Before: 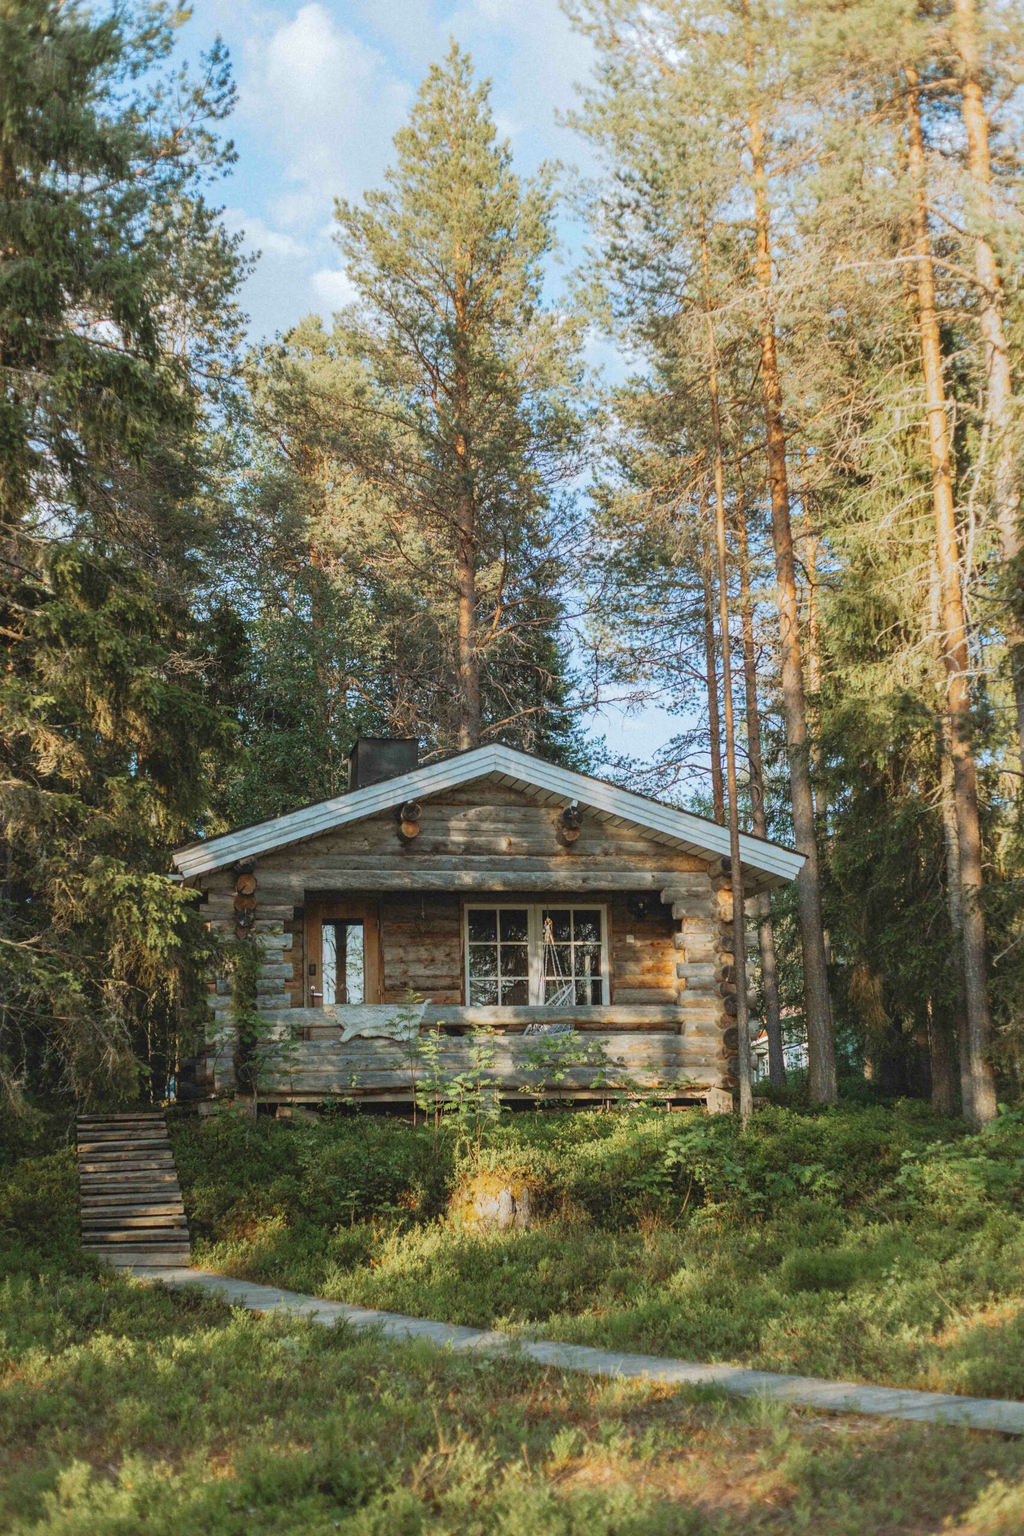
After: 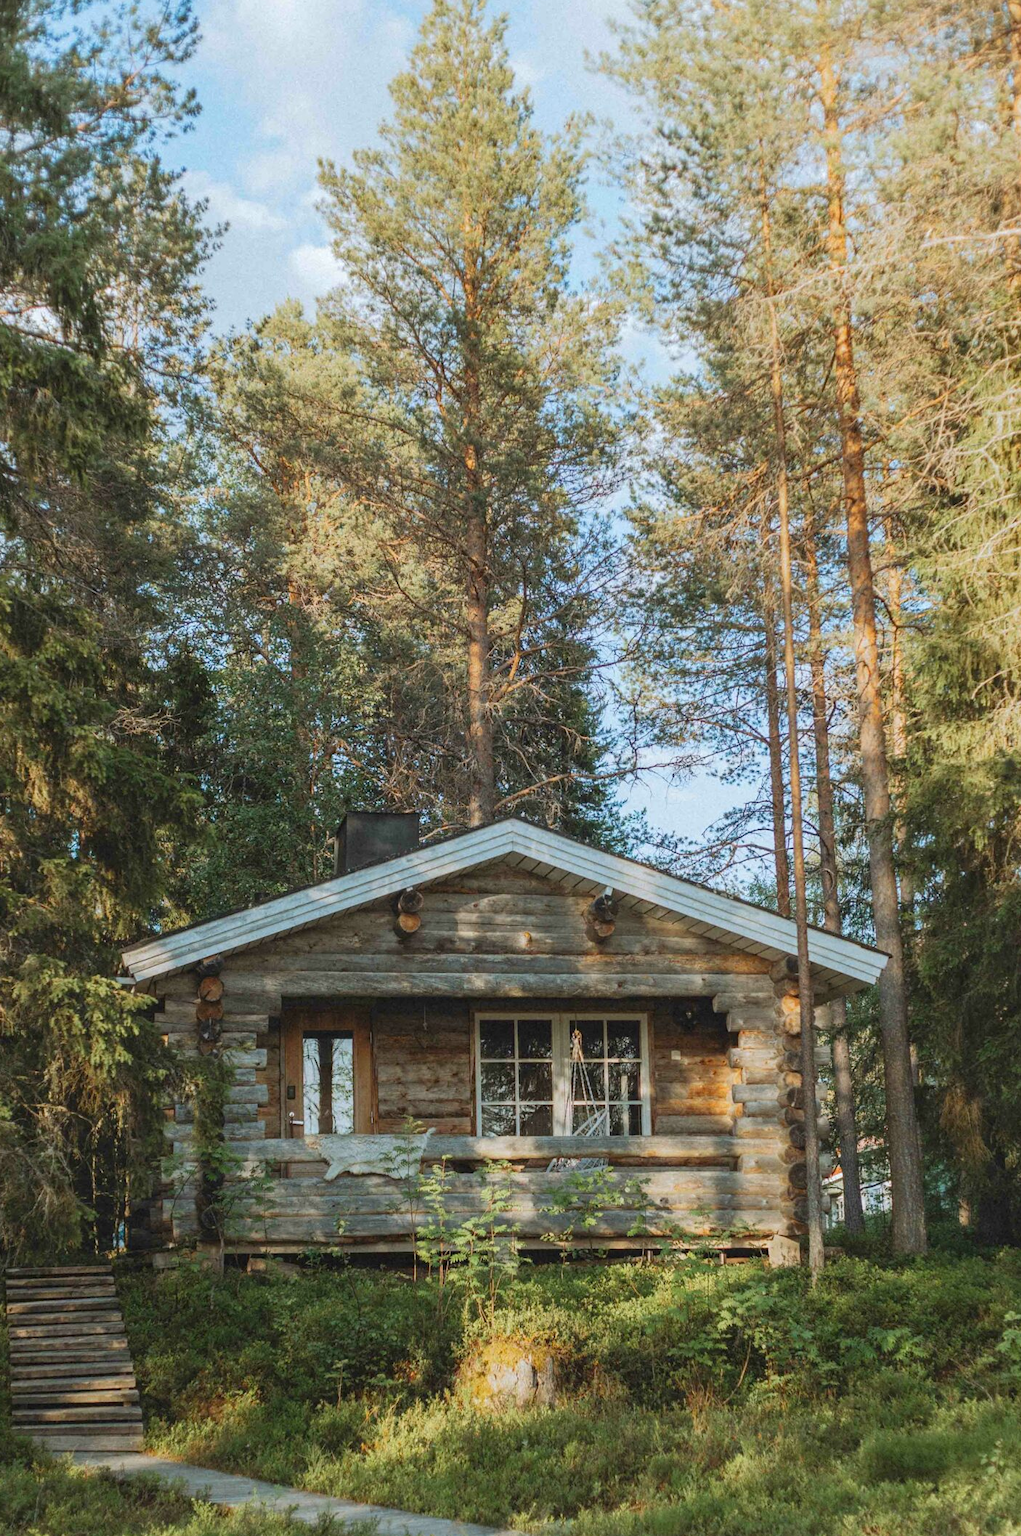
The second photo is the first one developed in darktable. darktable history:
crop and rotate: left 7.08%, top 4.38%, right 10.547%, bottom 12.982%
